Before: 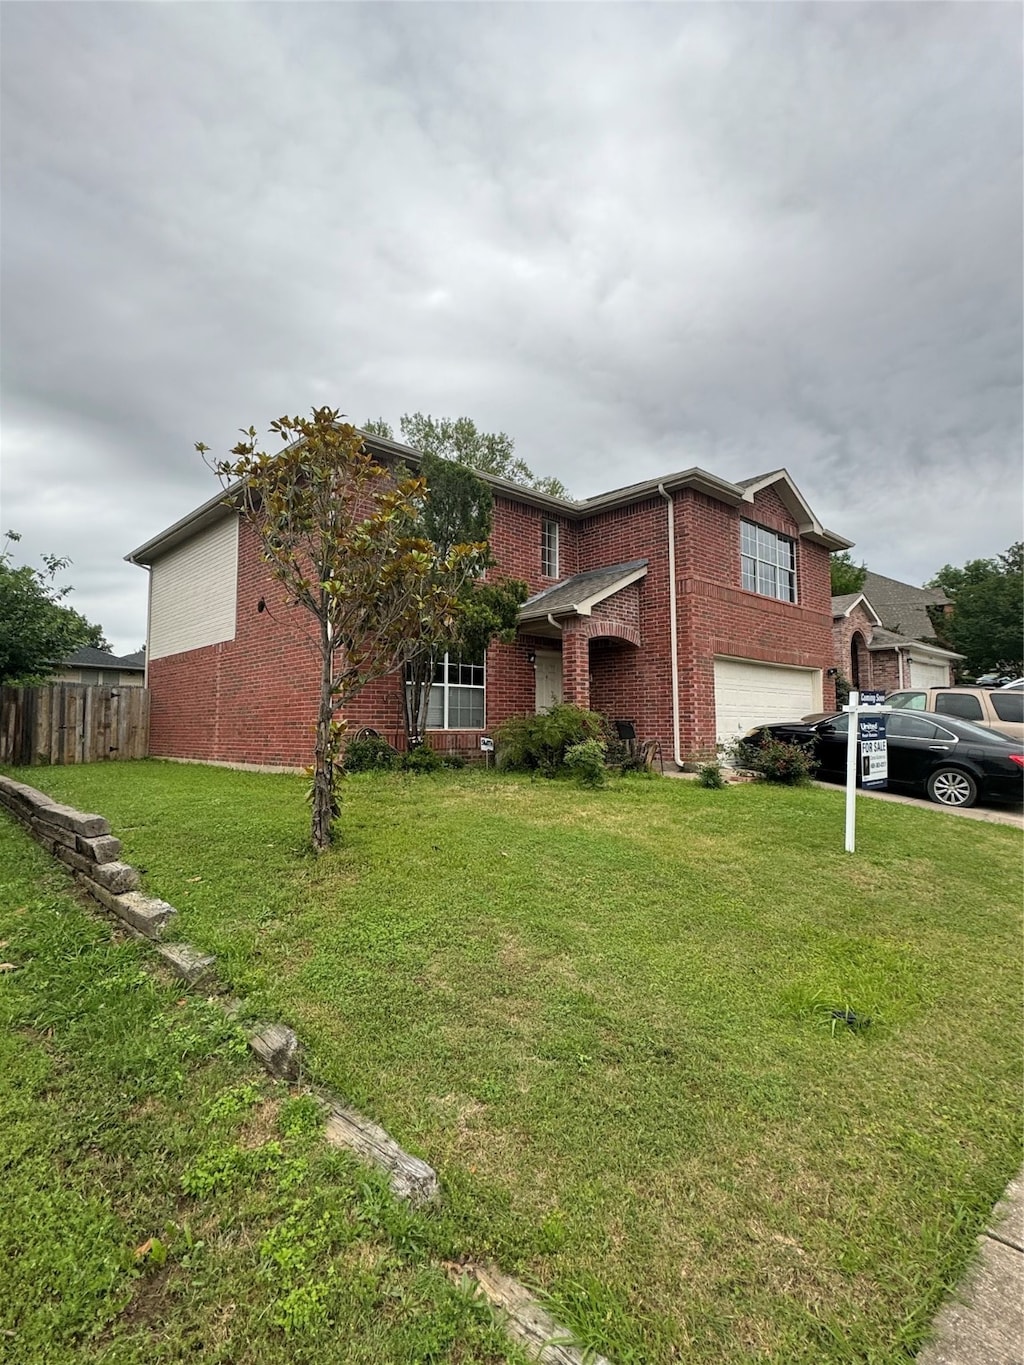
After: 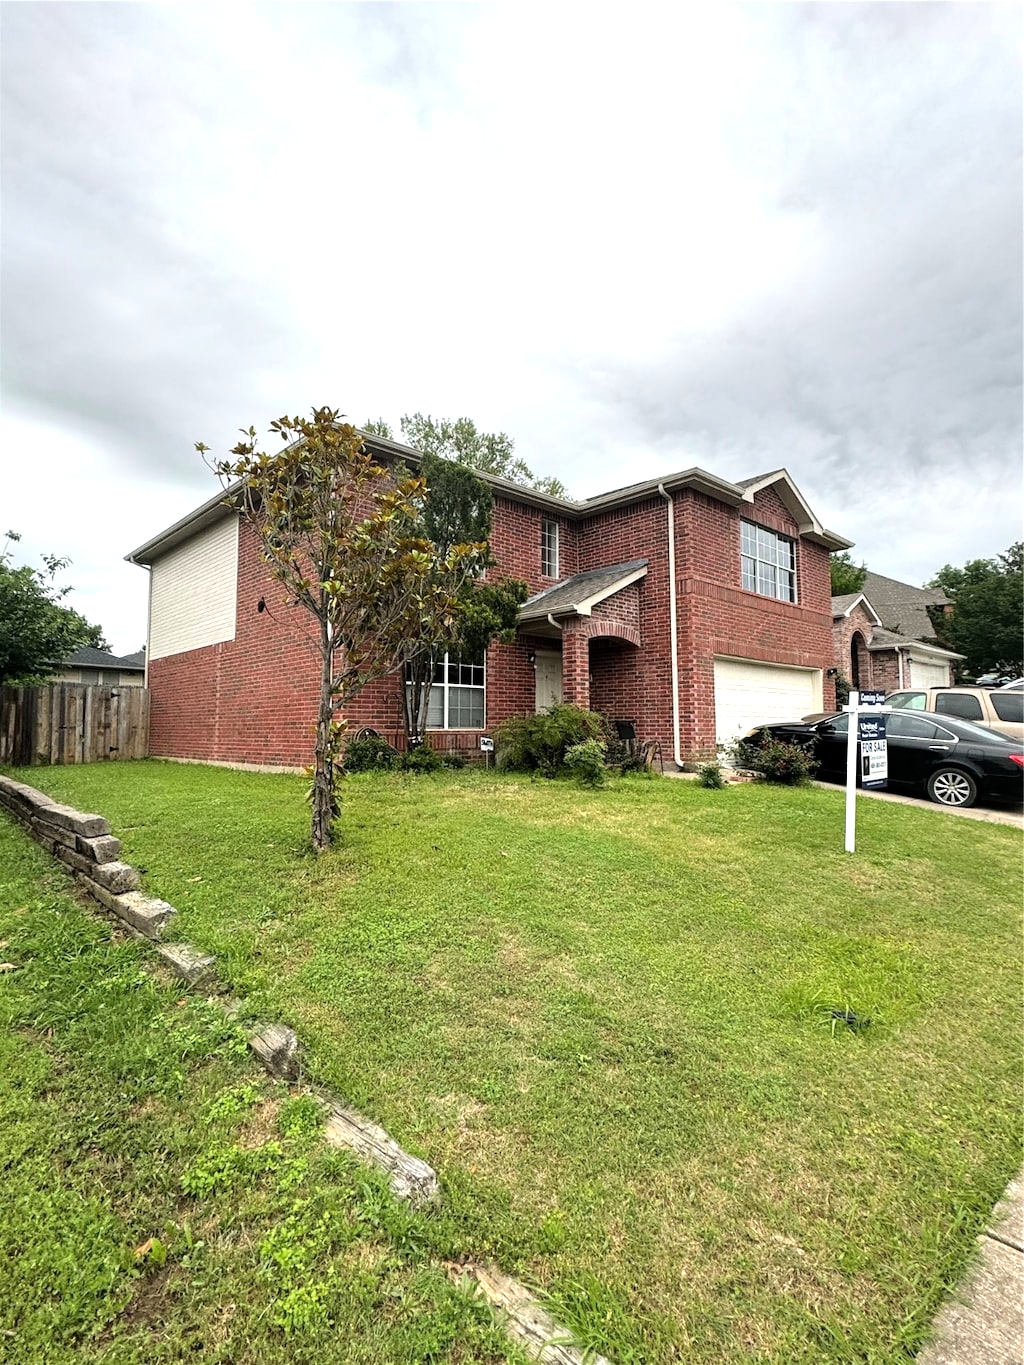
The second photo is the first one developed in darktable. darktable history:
tone equalizer: -8 EV -0.739 EV, -7 EV -0.735 EV, -6 EV -0.568 EV, -5 EV -0.411 EV, -3 EV 0.382 EV, -2 EV 0.6 EV, -1 EV 0.674 EV, +0 EV 0.721 EV, mask exposure compensation -0.499 EV
